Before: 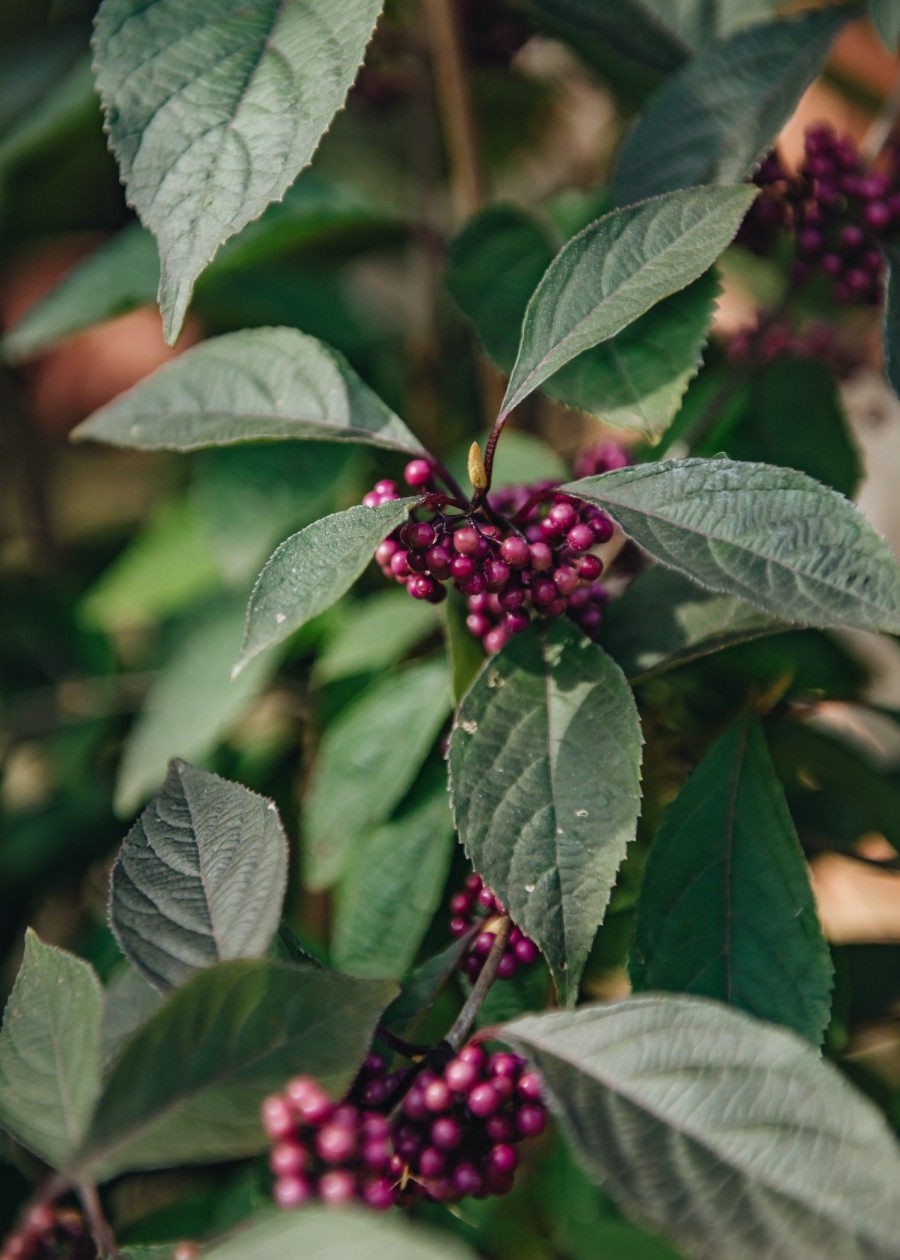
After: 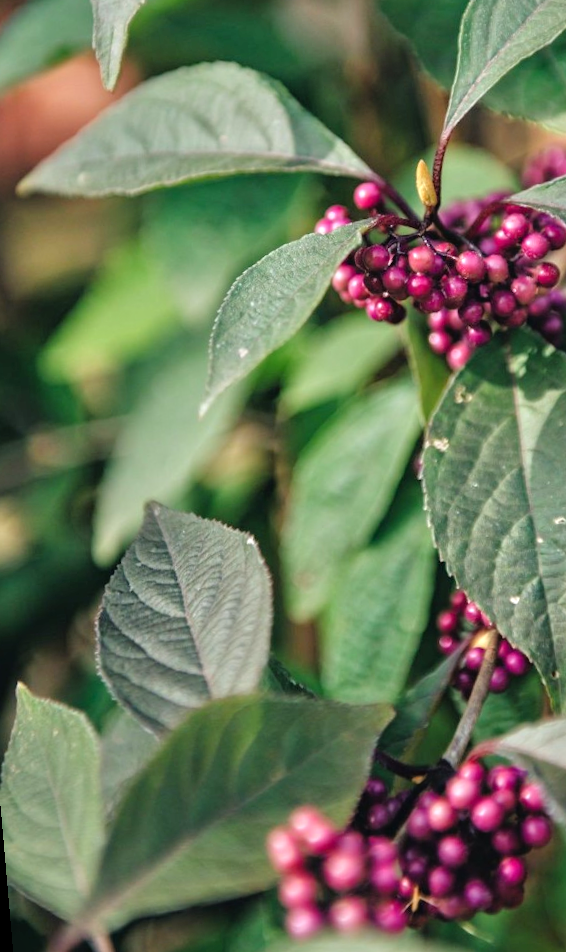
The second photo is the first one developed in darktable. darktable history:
crop: left 8.966%, top 23.852%, right 34.699%, bottom 4.703%
rotate and perspective: rotation -4.98°, automatic cropping off
tone equalizer: -7 EV 0.15 EV, -6 EV 0.6 EV, -5 EV 1.15 EV, -4 EV 1.33 EV, -3 EV 1.15 EV, -2 EV 0.6 EV, -1 EV 0.15 EV, mask exposure compensation -0.5 EV
